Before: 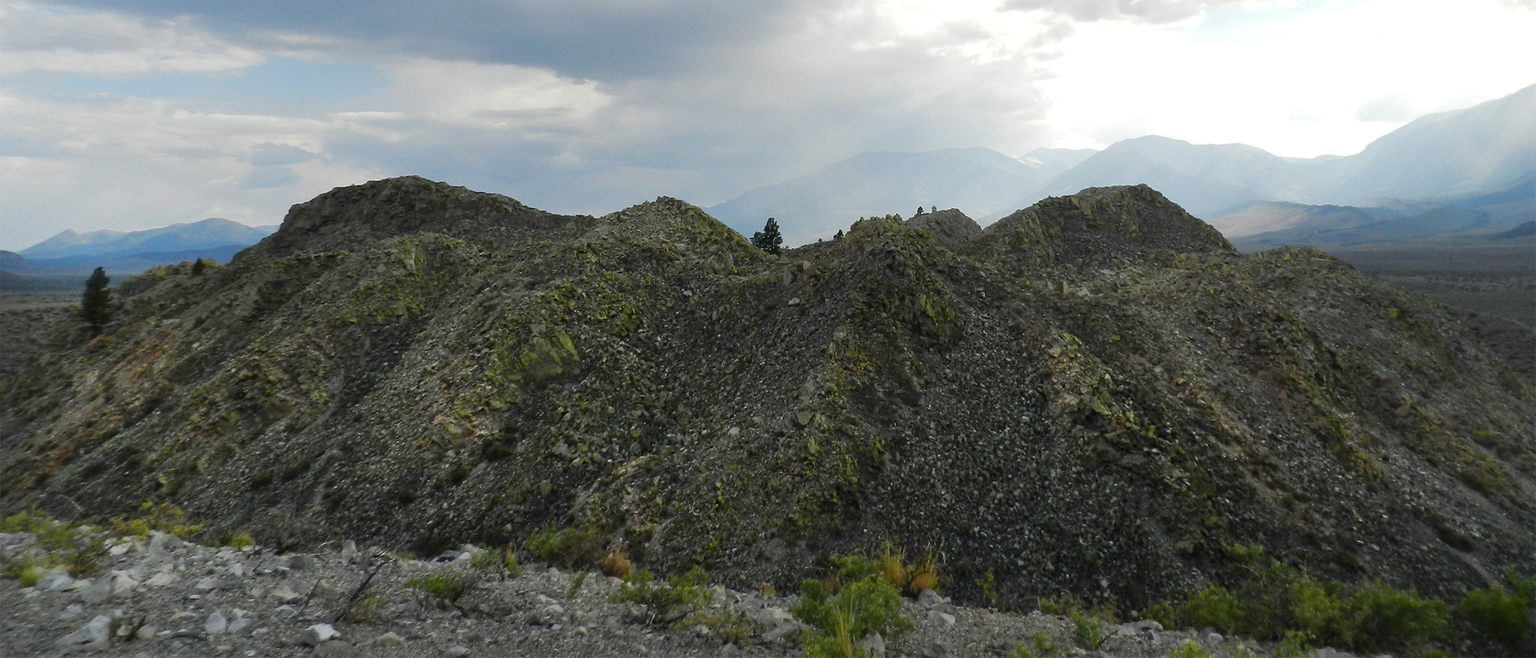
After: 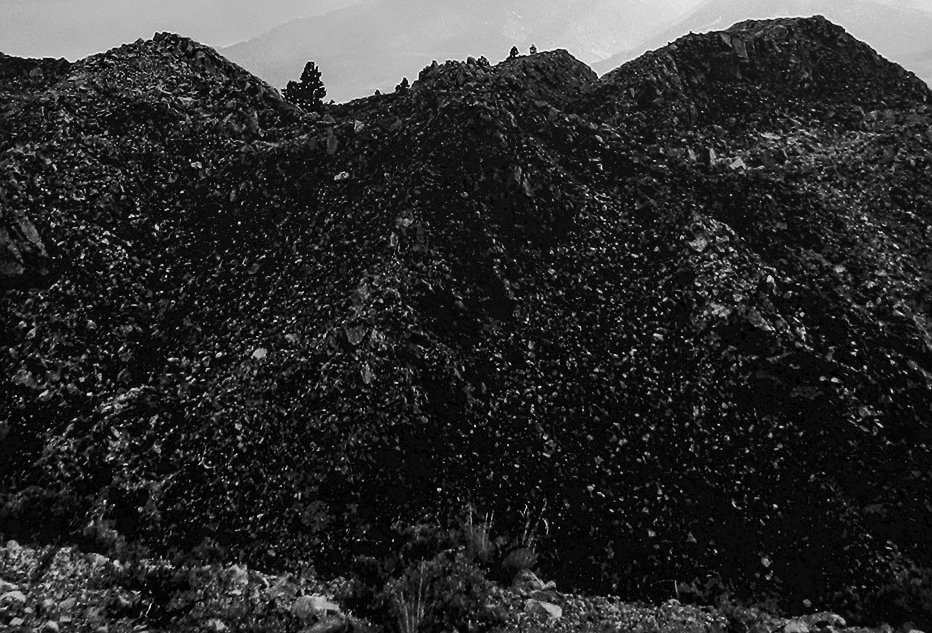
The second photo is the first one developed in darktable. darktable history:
sharpen: on, module defaults
base curve: curves: ch0 [(0, 0) (0.74, 0.67) (1, 1)]
monochrome: a 0, b 0, size 0.5, highlights 0.57
crop: left 35.432%, top 26.233%, right 20.145%, bottom 3.432%
tone curve: curves: ch0 [(0, 0) (0.003, 0.043) (0.011, 0.043) (0.025, 0.035) (0.044, 0.042) (0.069, 0.035) (0.1, 0.03) (0.136, 0.017) (0.177, 0.03) (0.224, 0.06) (0.277, 0.118) (0.335, 0.189) (0.399, 0.297) (0.468, 0.483) (0.543, 0.631) (0.623, 0.746) (0.709, 0.823) (0.801, 0.944) (0.898, 0.966) (1, 1)], preserve colors none
local contrast: on, module defaults
exposure: black level correction 0.005, exposure 0.014 EV, compensate highlight preservation false
